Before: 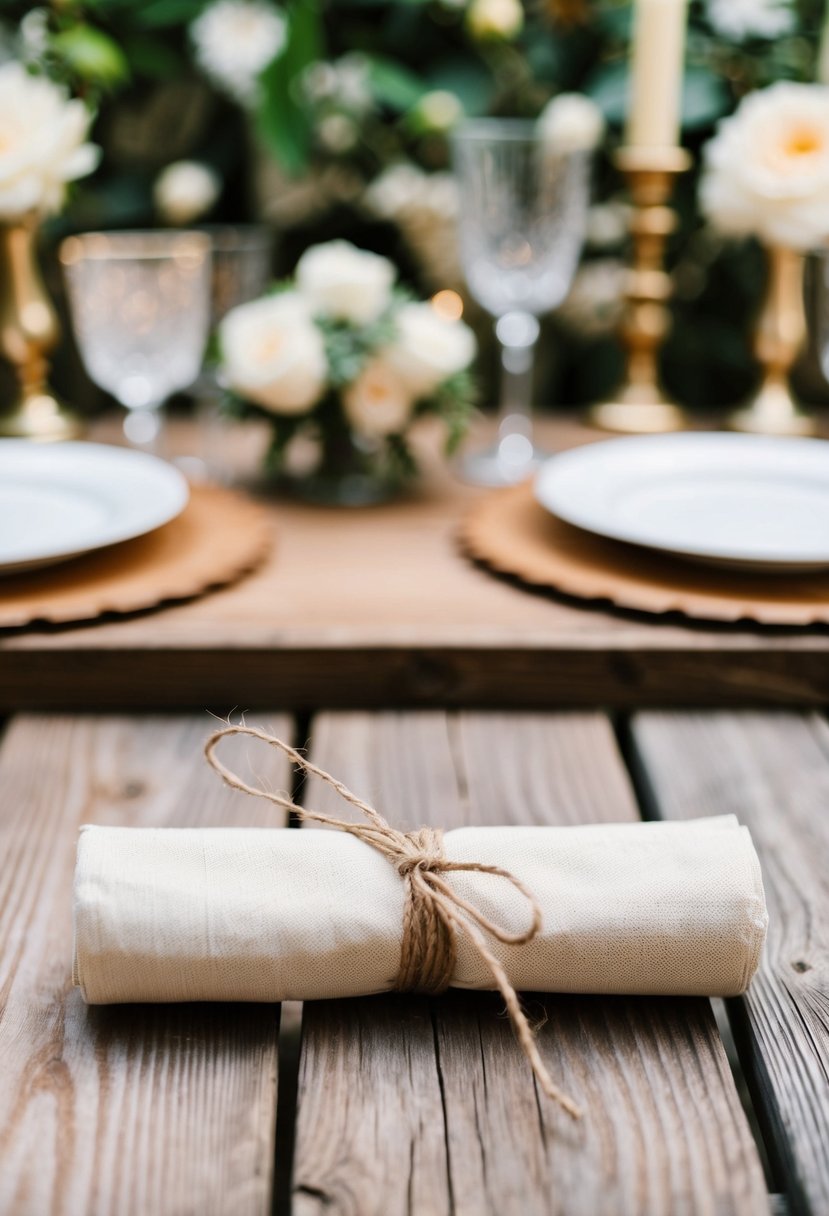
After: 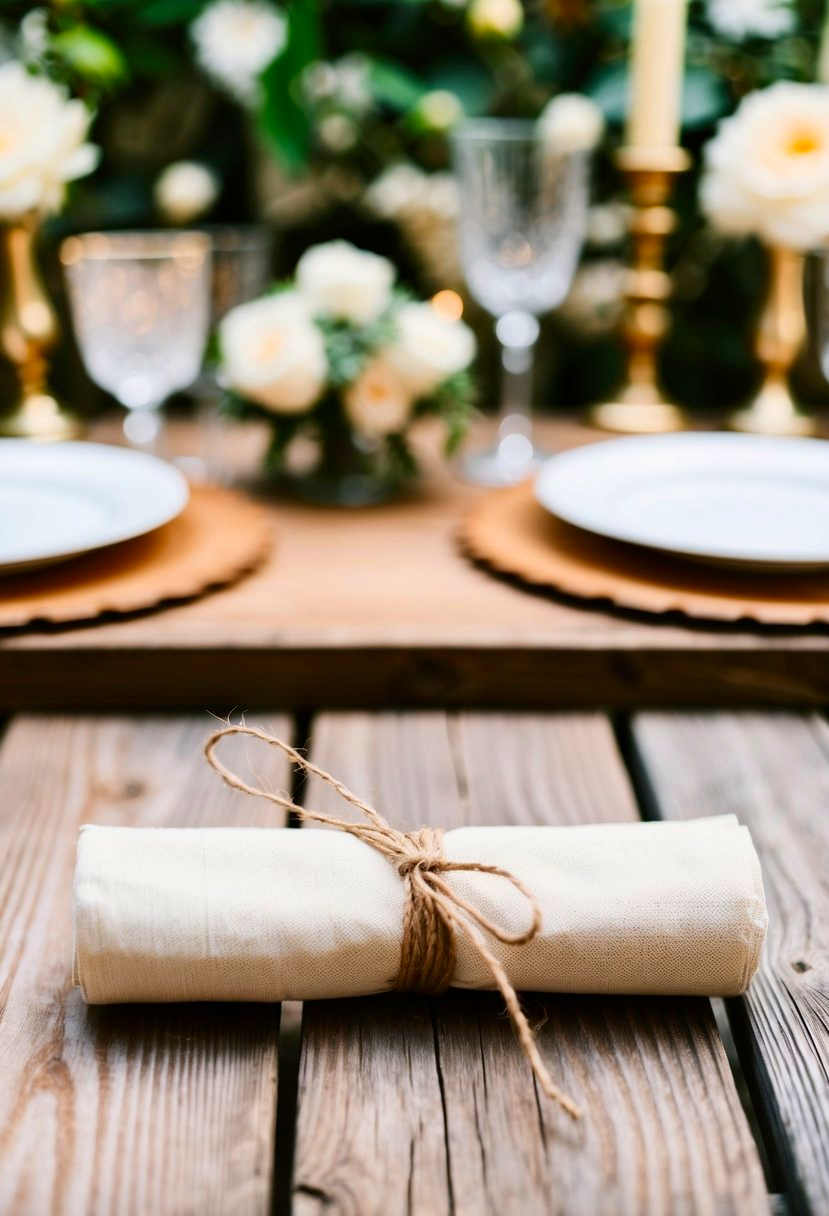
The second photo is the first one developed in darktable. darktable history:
contrast brightness saturation: contrast 0.16, saturation 0.33
